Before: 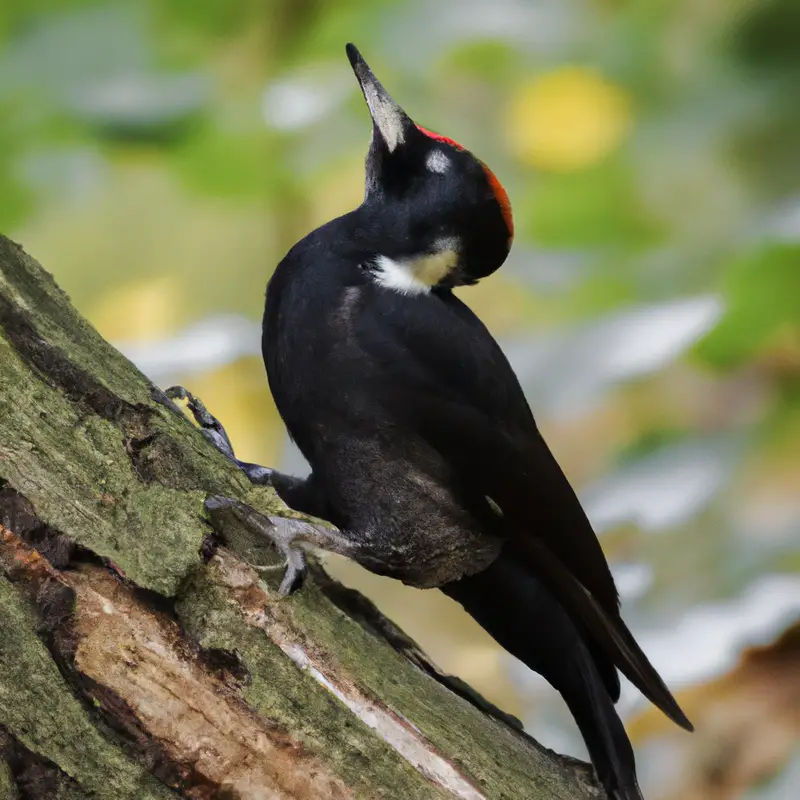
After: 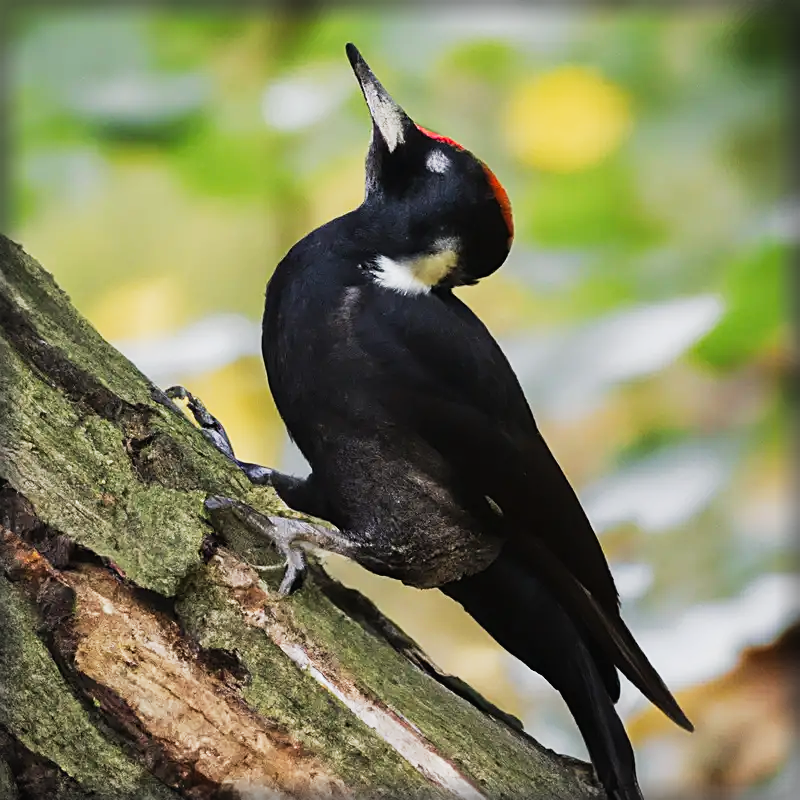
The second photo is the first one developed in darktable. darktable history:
sharpen: on, module defaults
vignetting: fall-off start 93.69%, fall-off radius 5.78%, automatic ratio true, width/height ratio 1.331, shape 0.046, unbound false
tone curve: curves: ch0 [(0, 0.013) (0.104, 0.103) (0.258, 0.267) (0.448, 0.489) (0.709, 0.794) (0.895, 0.915) (0.994, 0.971)]; ch1 [(0, 0) (0.335, 0.298) (0.446, 0.416) (0.488, 0.488) (0.515, 0.504) (0.581, 0.615) (0.635, 0.661) (1, 1)]; ch2 [(0, 0) (0.314, 0.306) (0.436, 0.447) (0.502, 0.5) (0.538, 0.541) (0.568, 0.603) (0.641, 0.635) (0.717, 0.701) (1, 1)], preserve colors none
